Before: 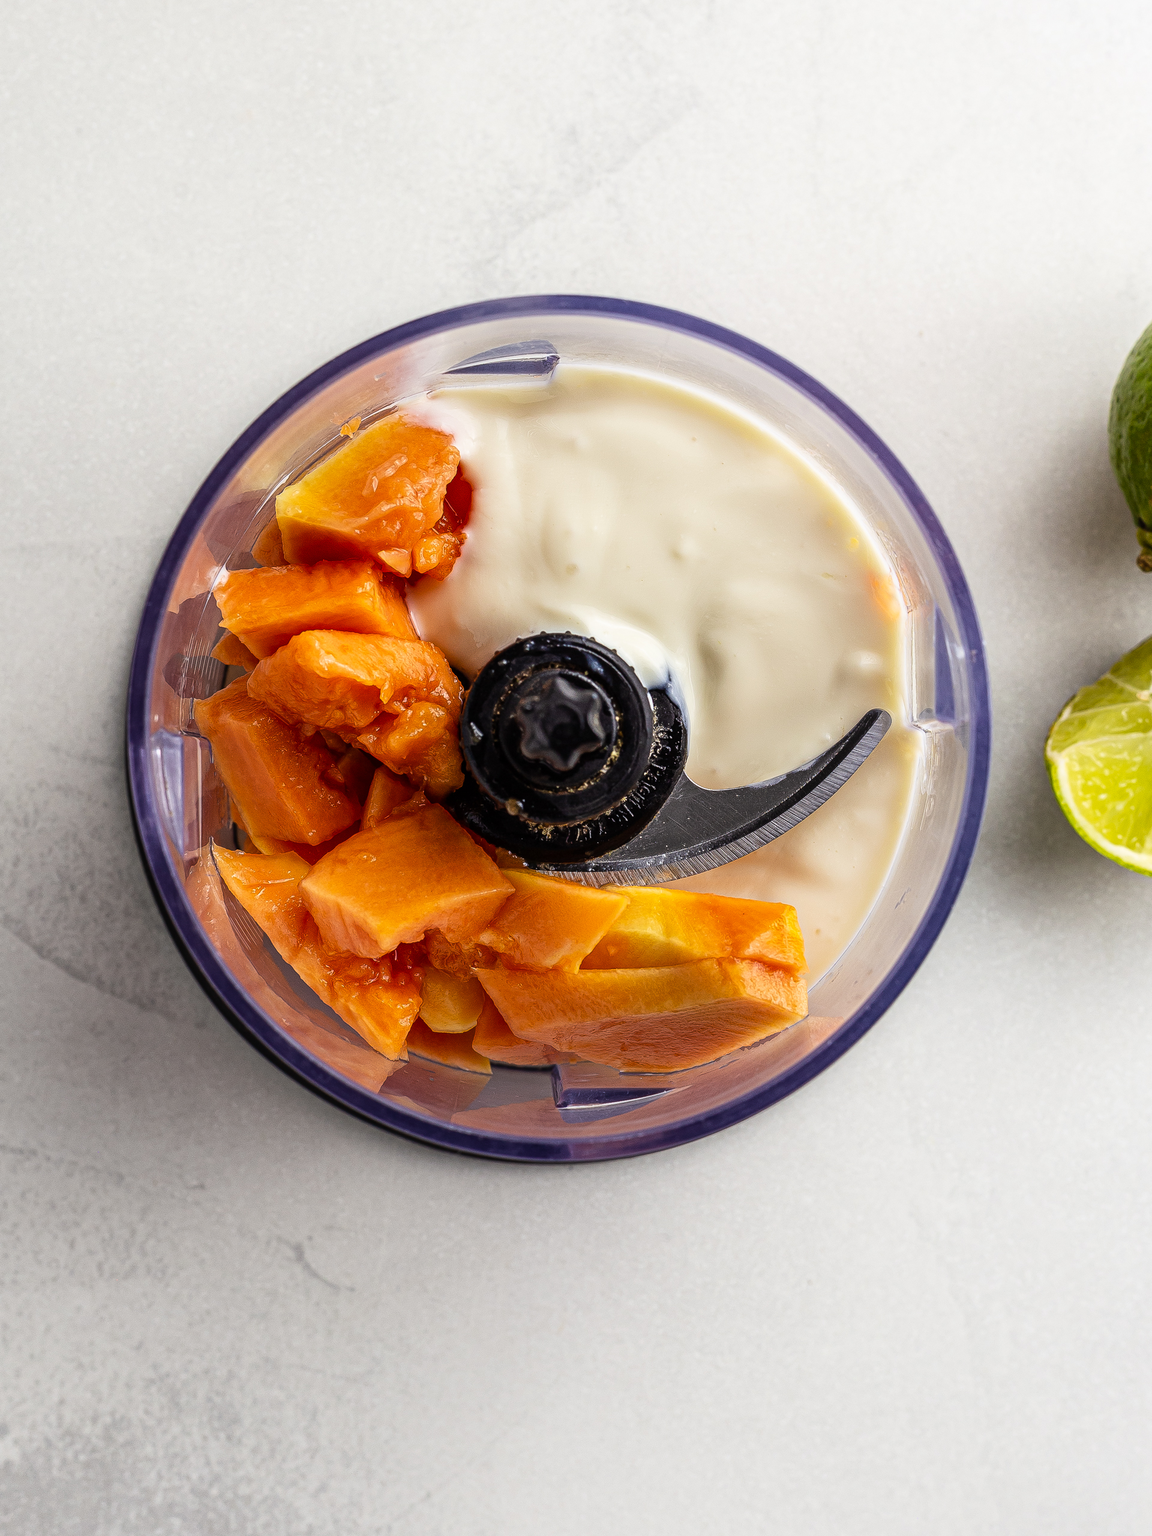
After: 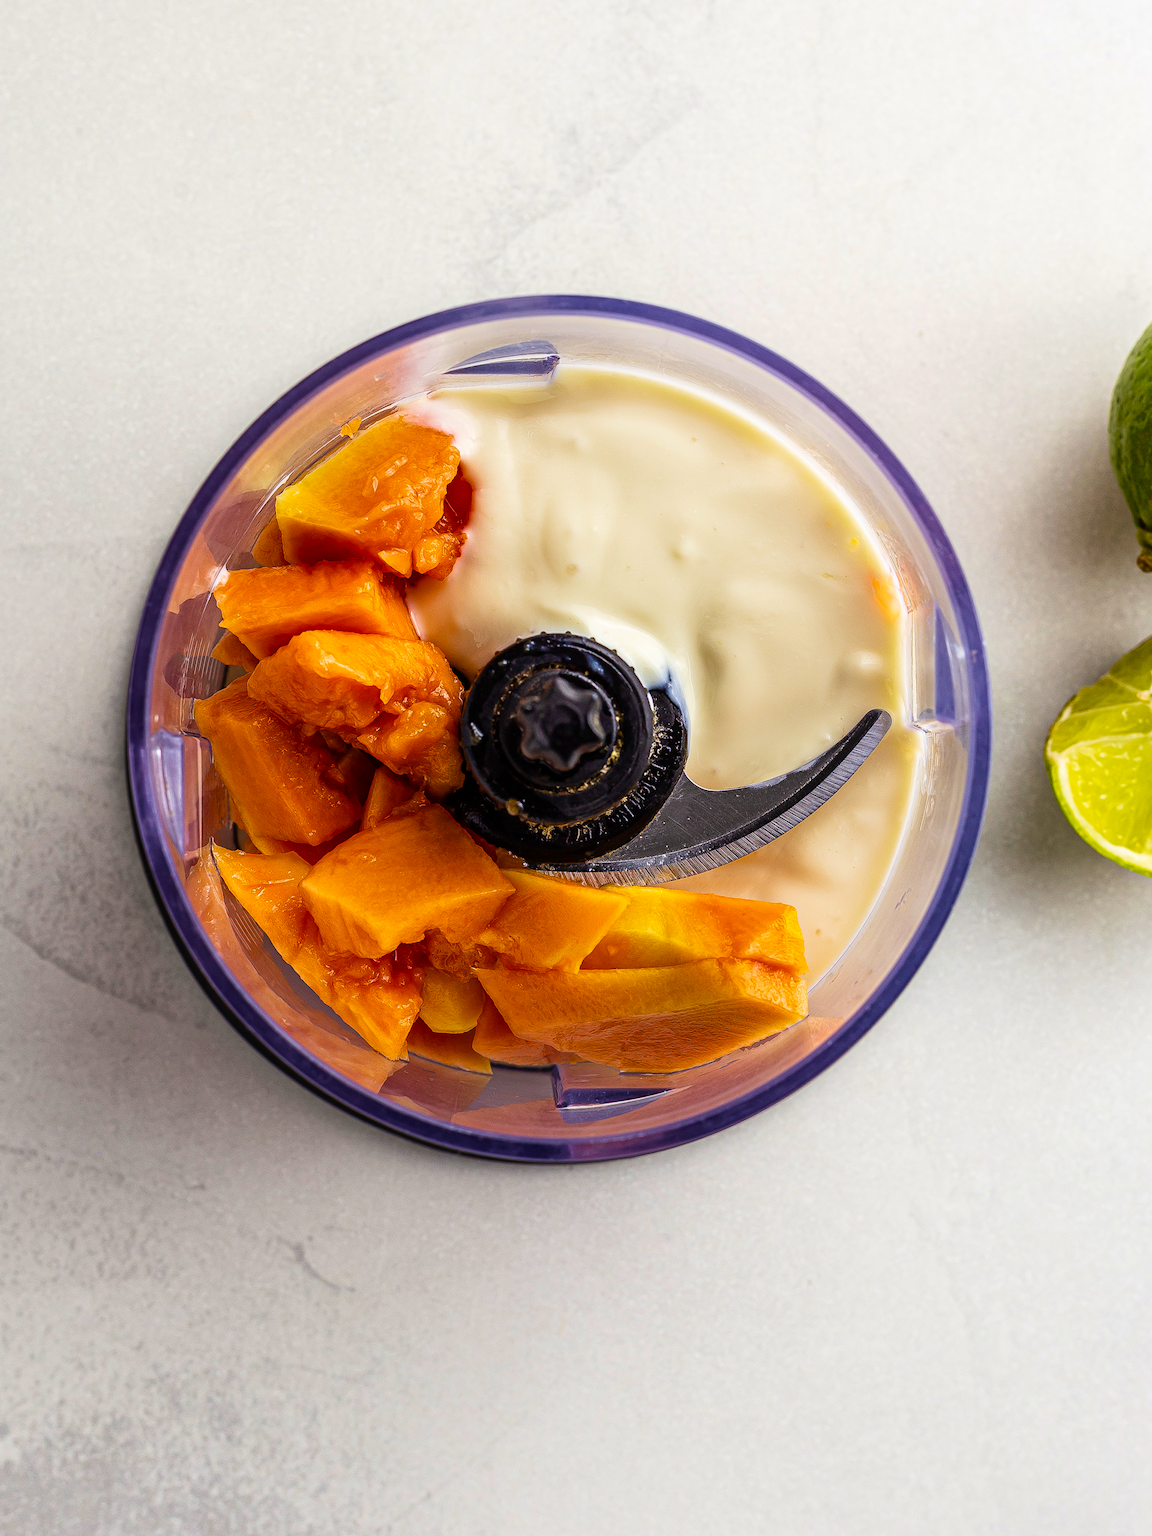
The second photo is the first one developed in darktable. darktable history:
velvia: on, module defaults
color balance rgb: perceptual saturation grading › global saturation 20%, global vibrance 20%
local contrast: mode bilateral grid, contrast 10, coarseness 25, detail 110%, midtone range 0.2
